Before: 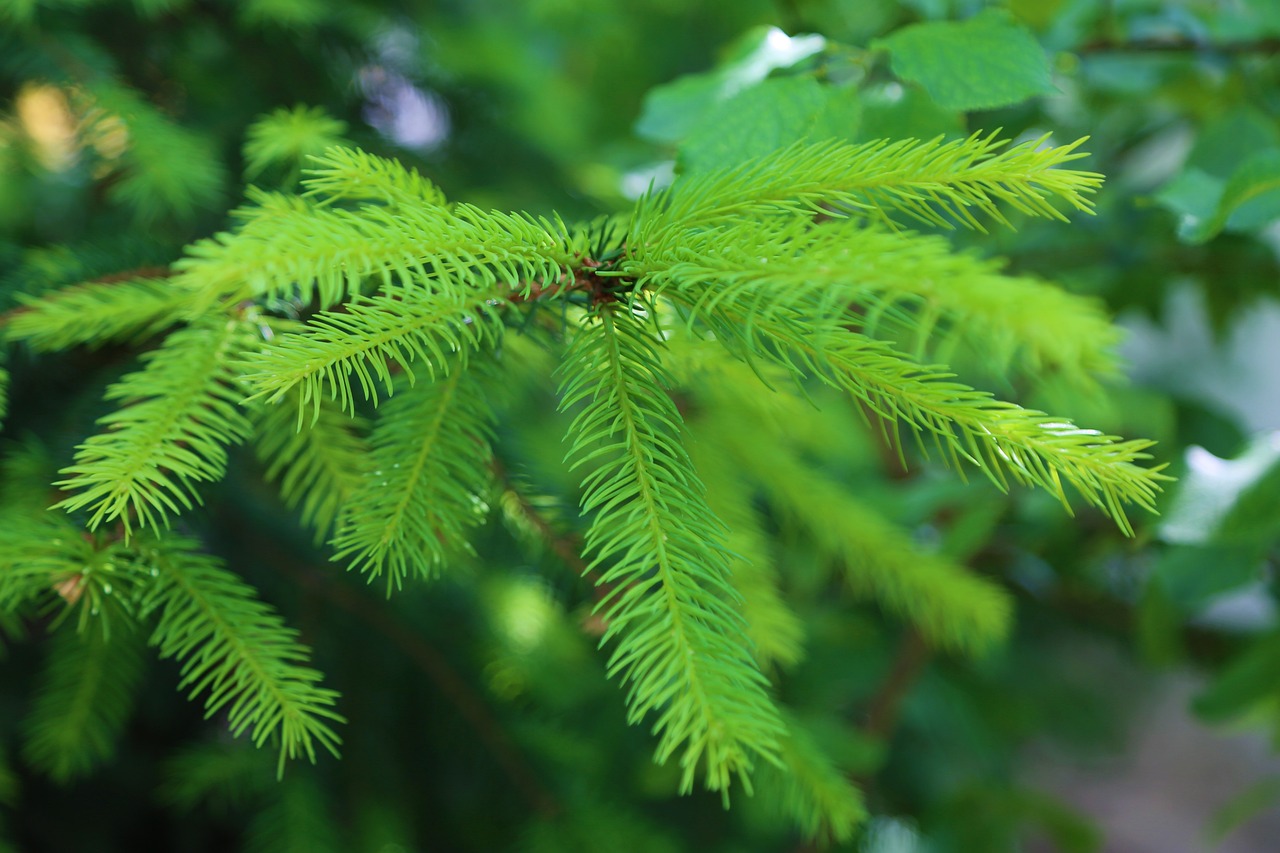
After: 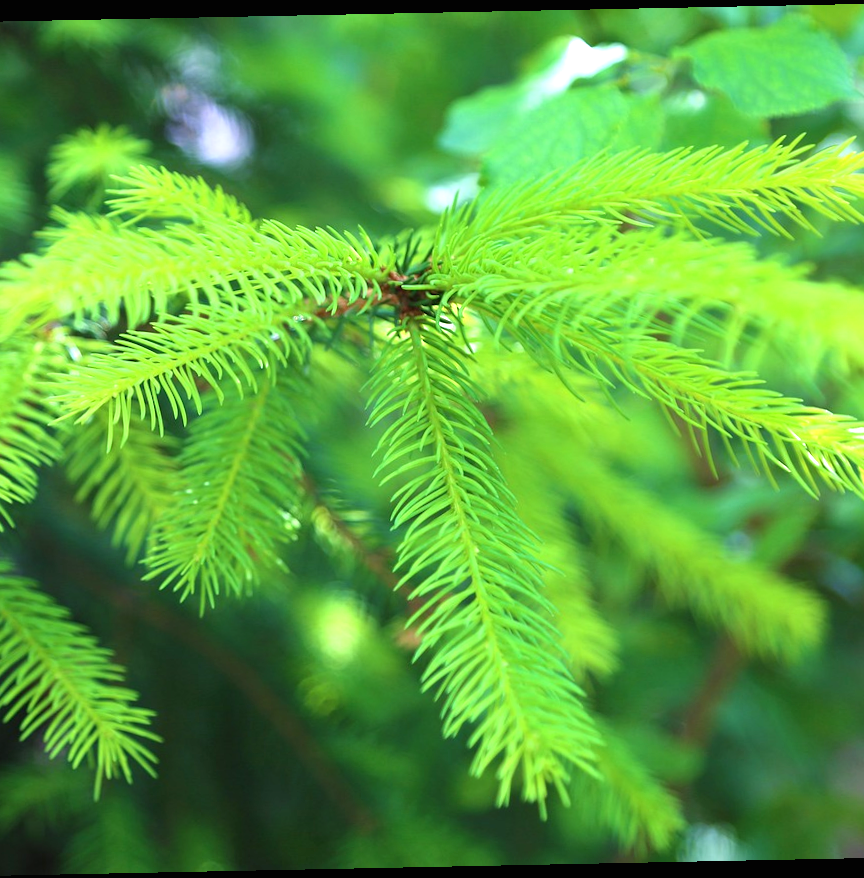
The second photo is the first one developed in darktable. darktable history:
rotate and perspective: rotation -1.17°, automatic cropping off
exposure: black level correction 0, exposure 1 EV, compensate exposure bias true, compensate highlight preservation false
crop: left 15.419%, right 17.914%
